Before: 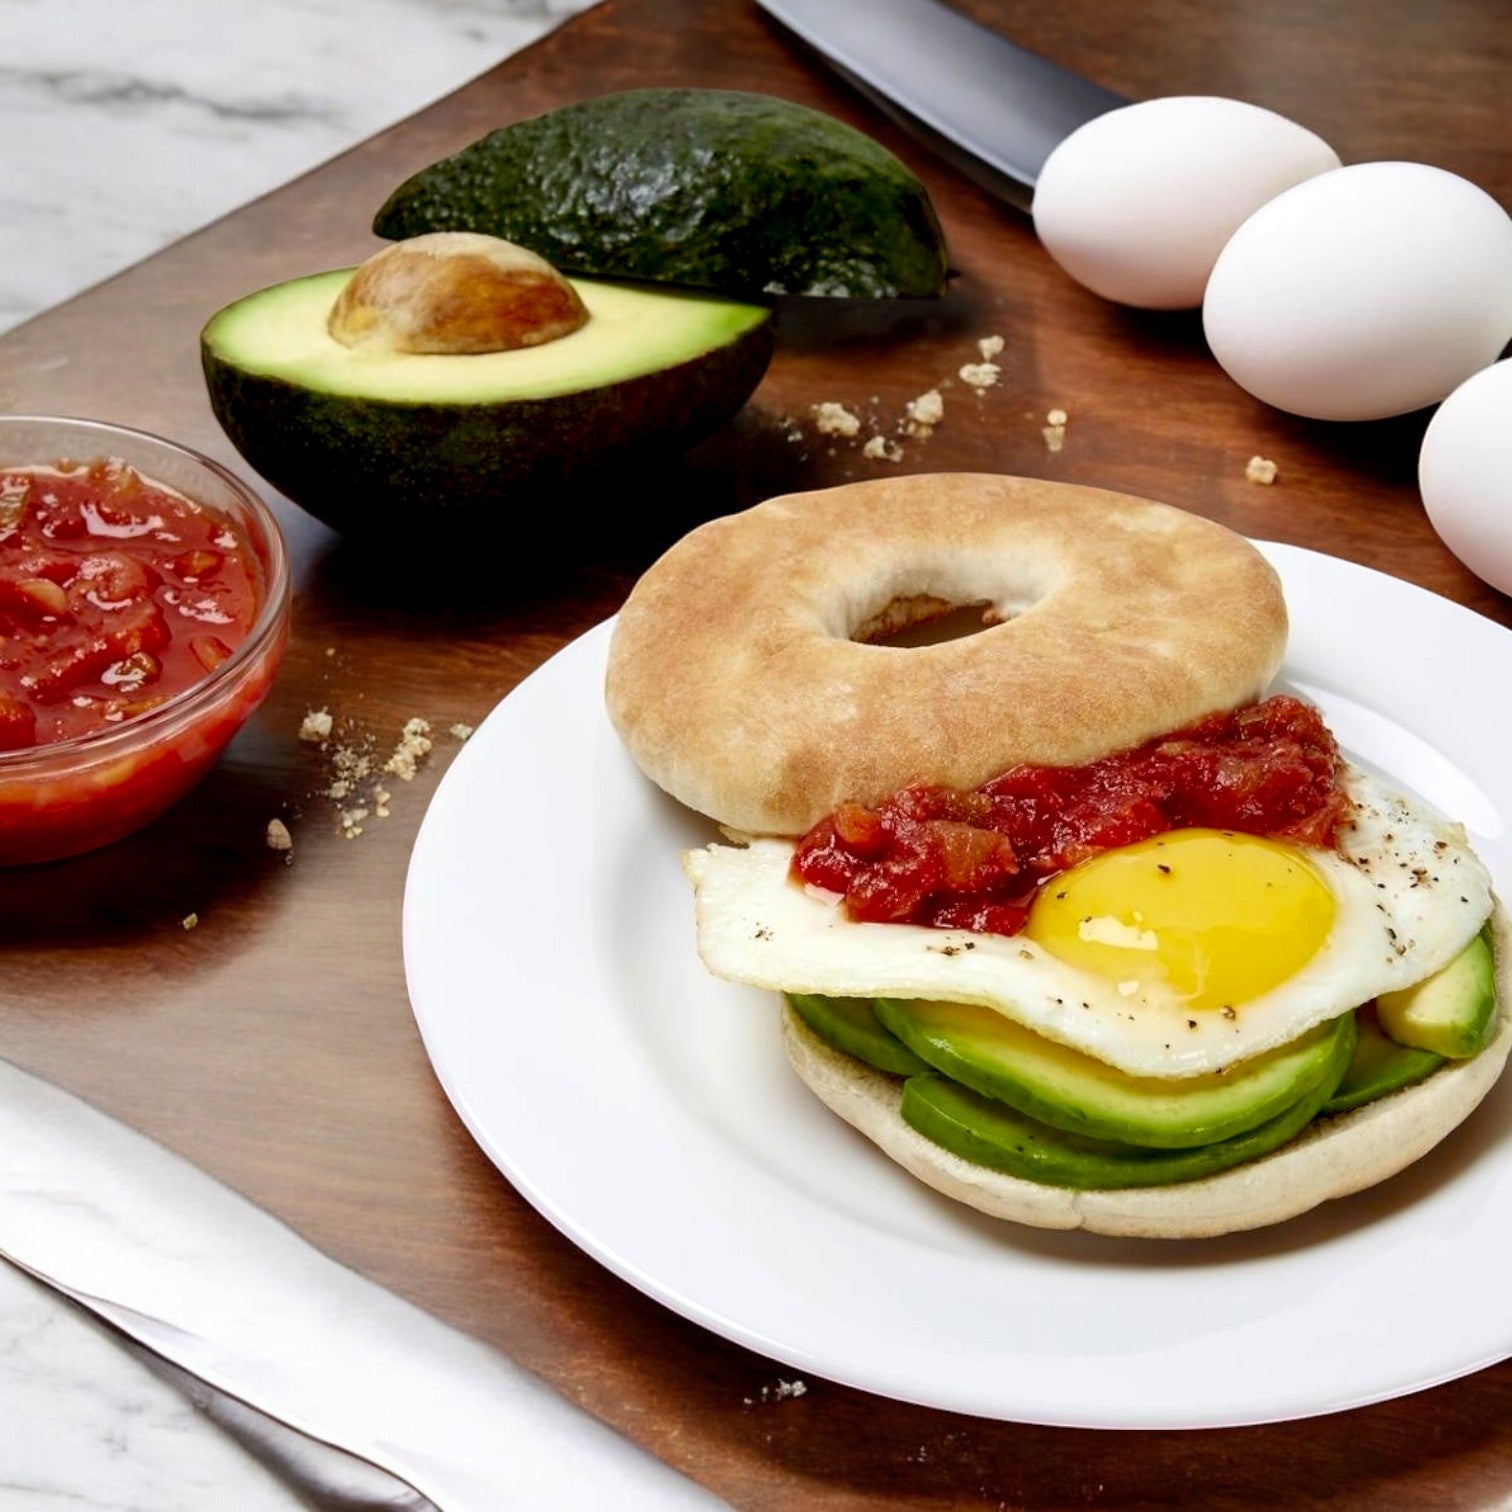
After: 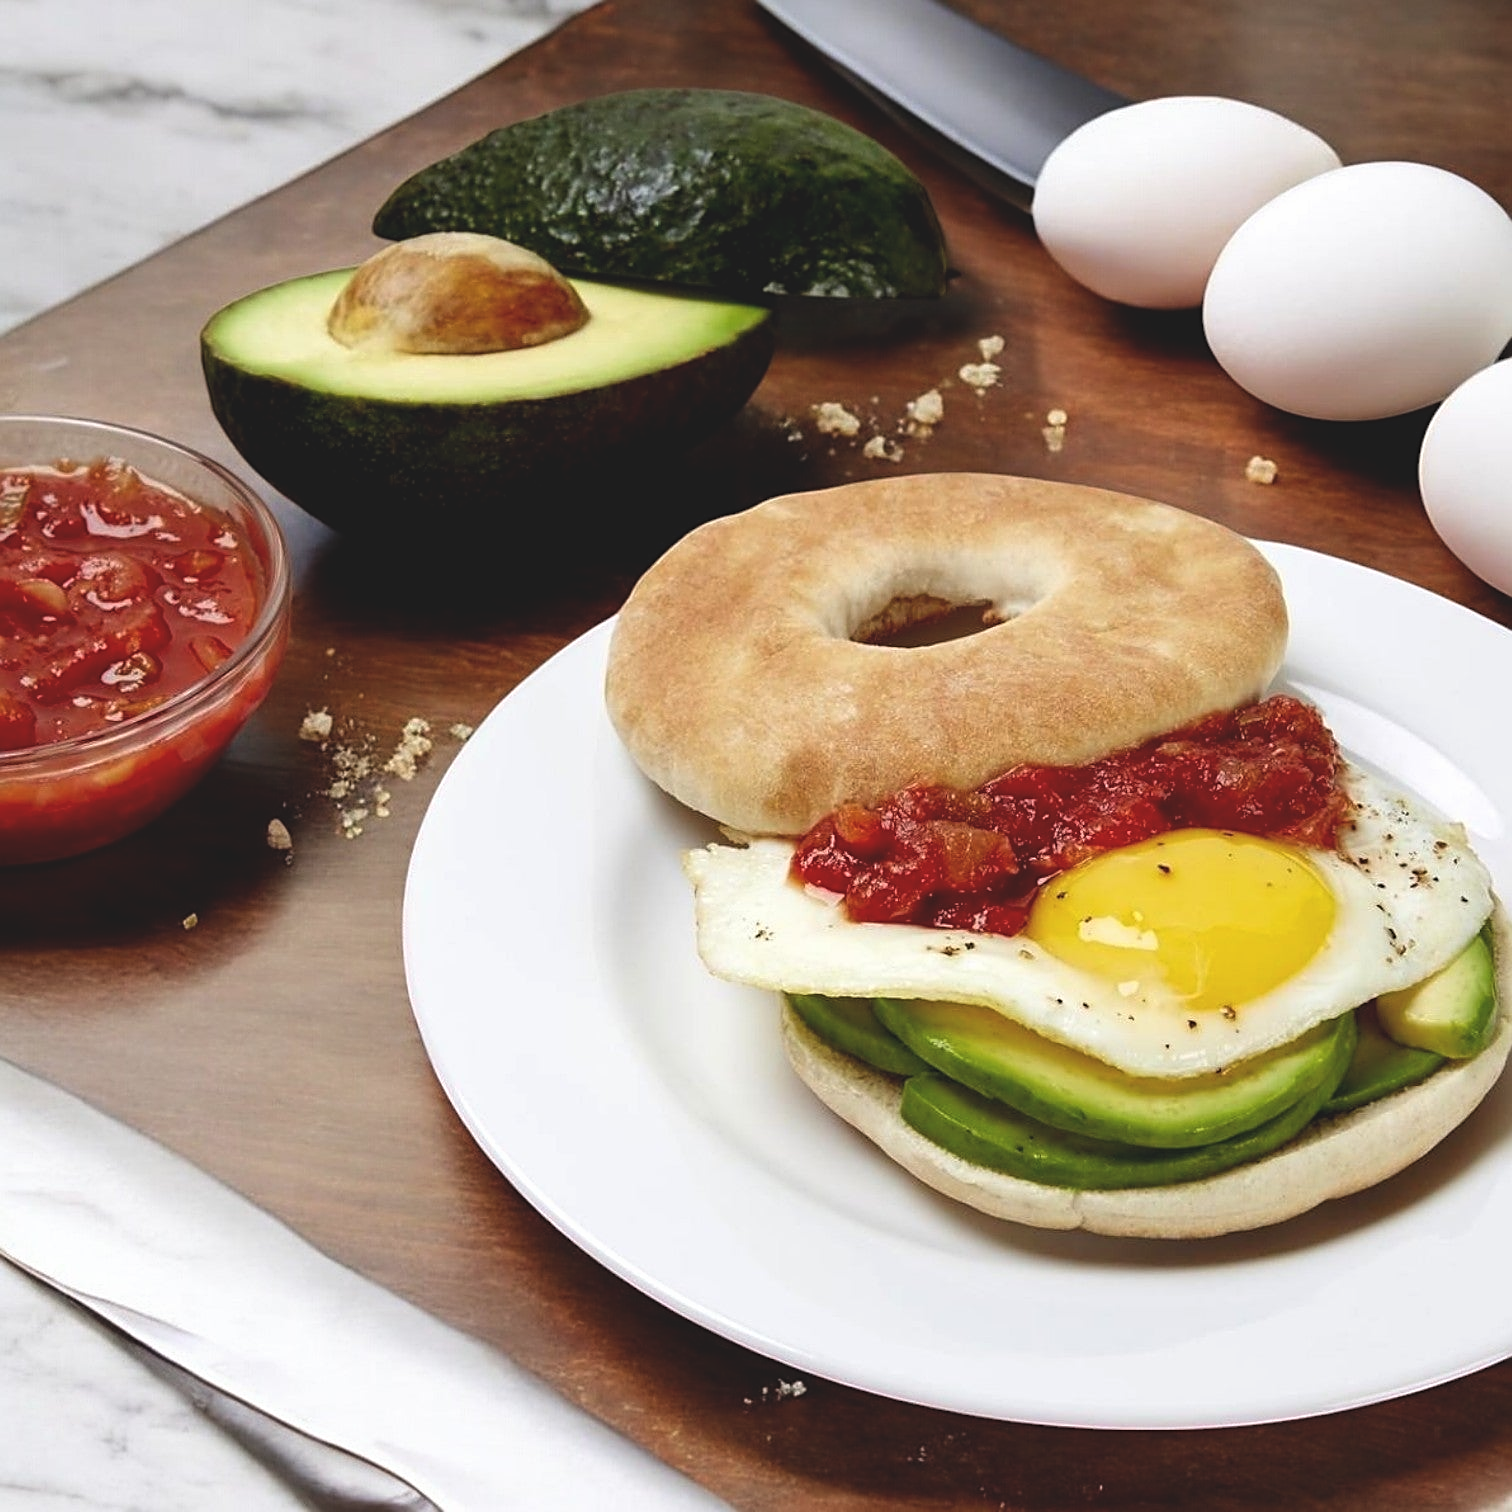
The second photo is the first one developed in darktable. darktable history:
exposure: black level correction -0.015, exposure -0.138 EV, compensate exposure bias true, compensate highlight preservation false
sharpen: amount 0.494
levels: levels [0.016, 0.492, 0.969]
